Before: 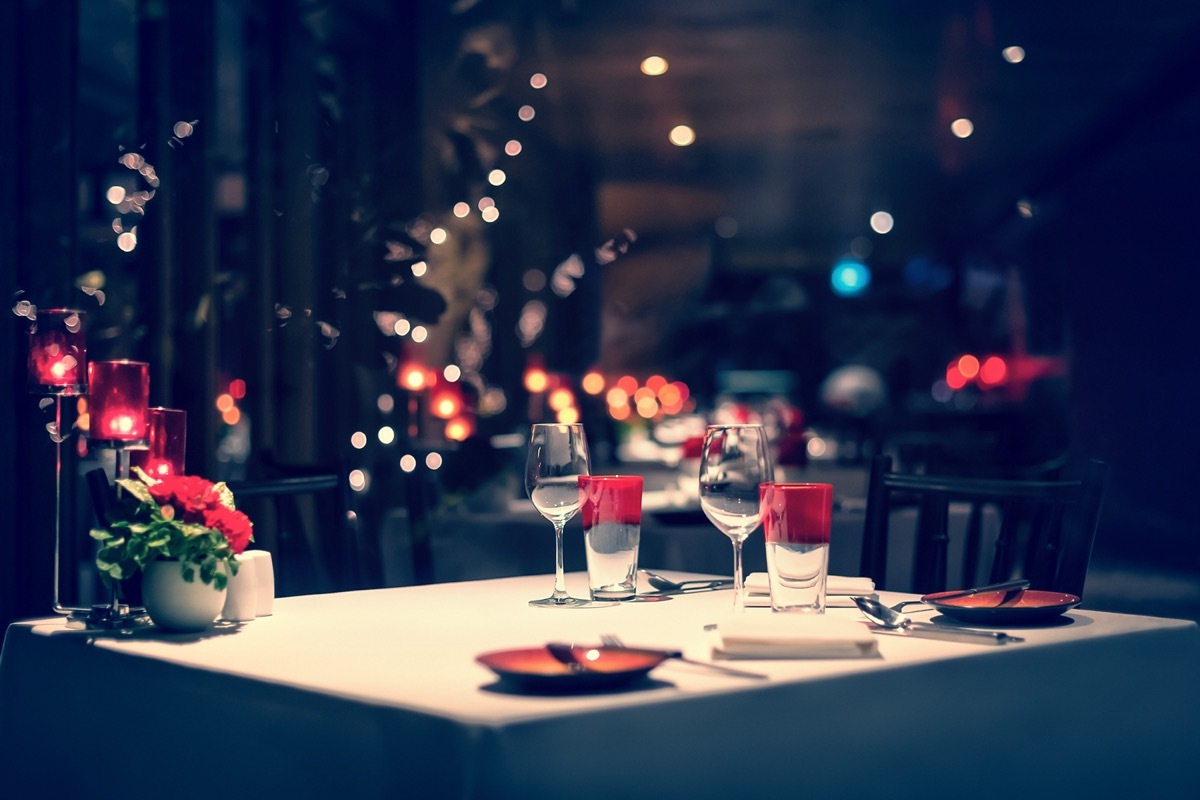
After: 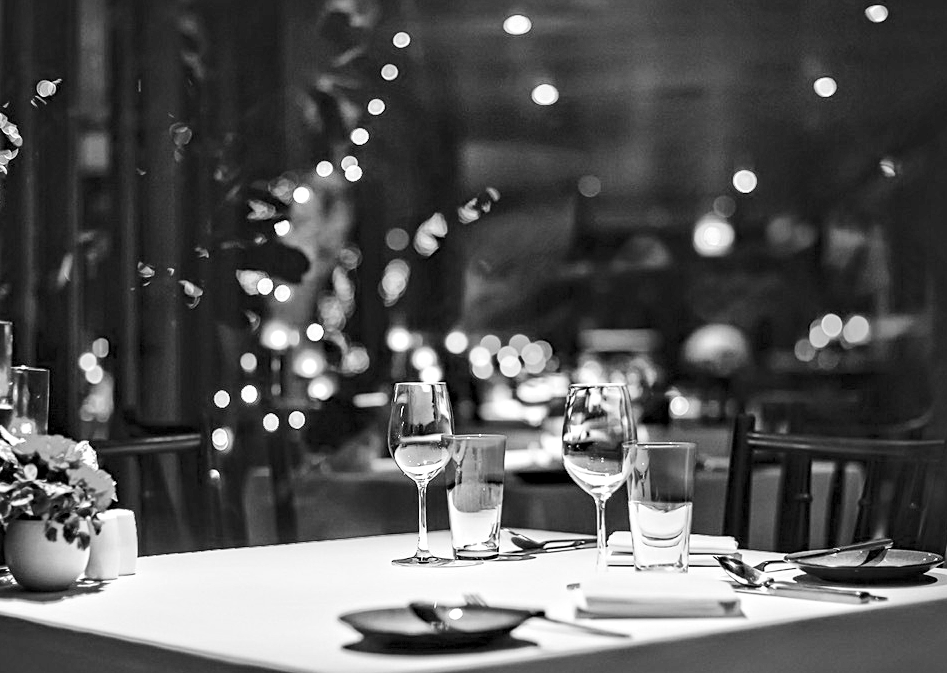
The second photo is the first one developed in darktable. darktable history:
crop: left 11.498%, top 5.18%, right 9.567%, bottom 10.622%
contrast equalizer: octaves 7, y [[0.5, 0.542, 0.583, 0.625, 0.667, 0.708], [0.5 ×6], [0.5 ×6], [0 ×6], [0 ×6]]
local contrast: mode bilateral grid, contrast 20, coarseness 49, detail 132%, midtone range 0.2
tone curve: curves: ch0 [(0, 0) (0.003, 0.003) (0.011, 0.014) (0.025, 0.033) (0.044, 0.06) (0.069, 0.096) (0.1, 0.132) (0.136, 0.174) (0.177, 0.226) (0.224, 0.282) (0.277, 0.352) (0.335, 0.435) (0.399, 0.524) (0.468, 0.615) (0.543, 0.695) (0.623, 0.771) (0.709, 0.835) (0.801, 0.894) (0.898, 0.944) (1, 1)], color space Lab, linked channels, preserve colors none
tone equalizer: on, module defaults
color calibration: output gray [0.28, 0.41, 0.31, 0], x 0.367, y 0.379, temperature 4387.09 K
